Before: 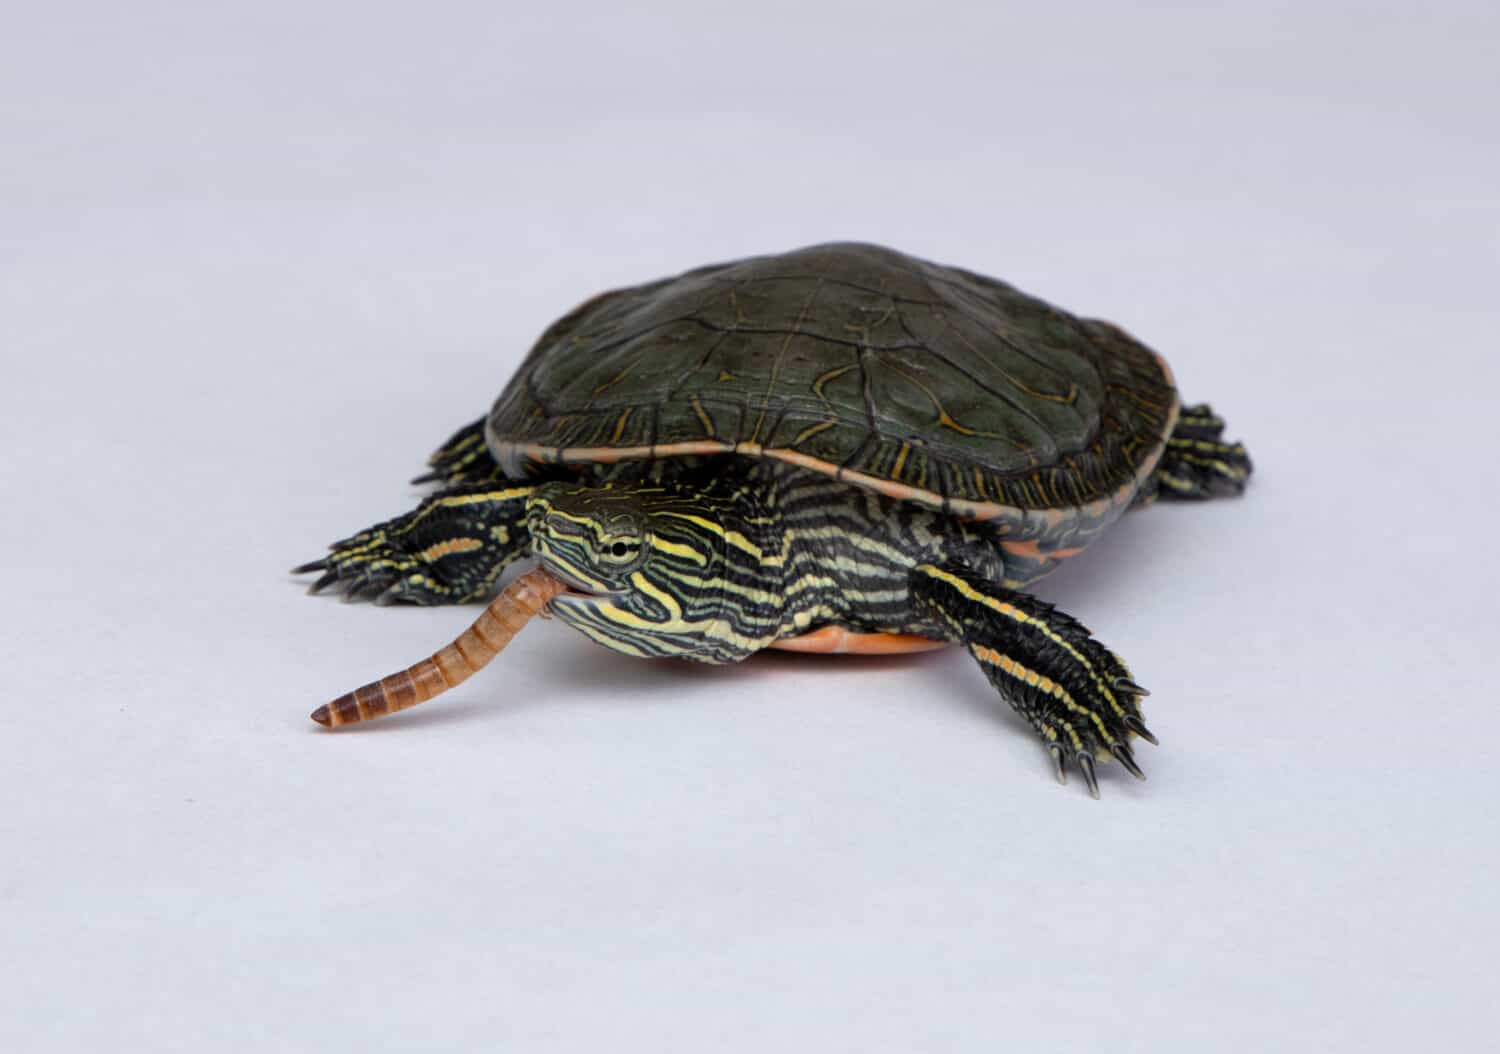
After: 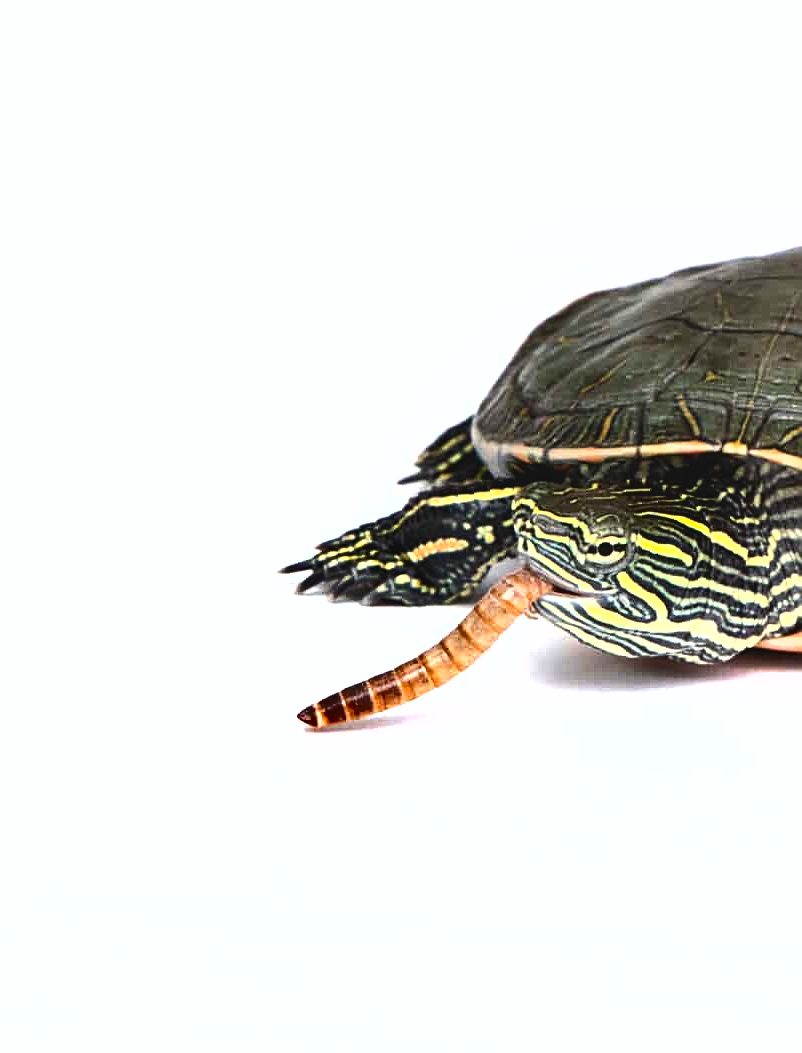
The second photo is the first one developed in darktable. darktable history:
exposure: black level correction 0, exposure 1.2 EV, compensate highlight preservation false
shadows and highlights: low approximation 0.01, soften with gaussian
crop: left 0.962%, right 45.444%, bottom 0.079%
tone equalizer: -8 EV -0.711 EV, -7 EV -0.702 EV, -6 EV -0.607 EV, -5 EV -0.416 EV, -3 EV 0.393 EV, -2 EV 0.6 EV, -1 EV 0.675 EV, +0 EV 0.72 EV, edges refinement/feathering 500, mask exposure compensation -1.57 EV, preserve details no
sharpen: on, module defaults
contrast brightness saturation: contrast -0.121
color correction: highlights b* 0.056
